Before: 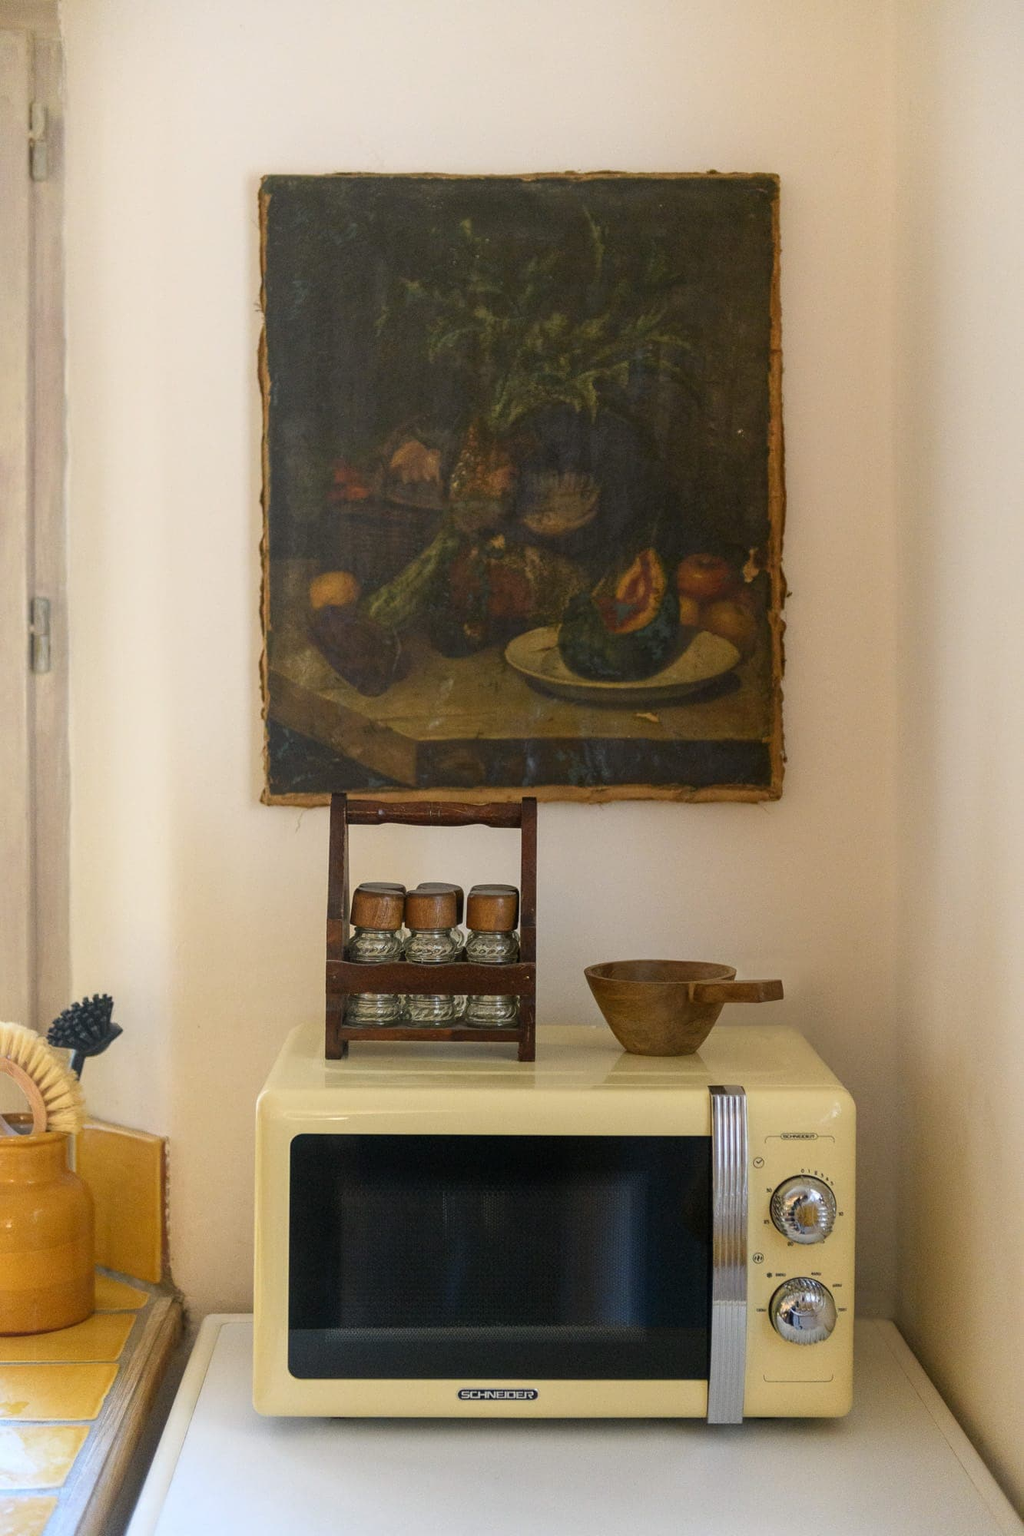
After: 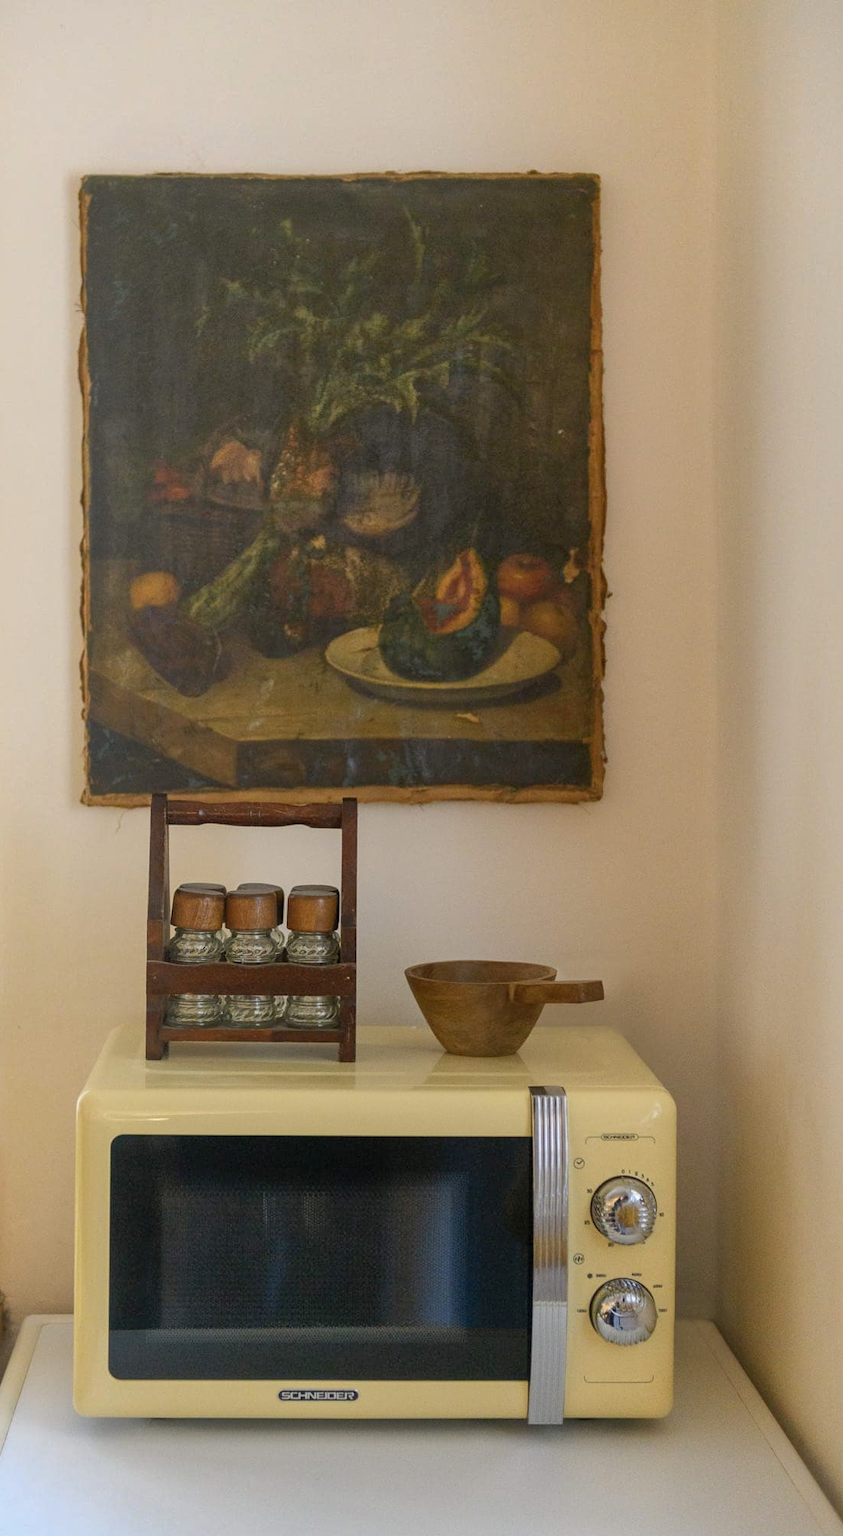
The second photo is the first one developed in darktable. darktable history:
shadows and highlights: on, module defaults
crop: left 17.582%, bottom 0.031%
